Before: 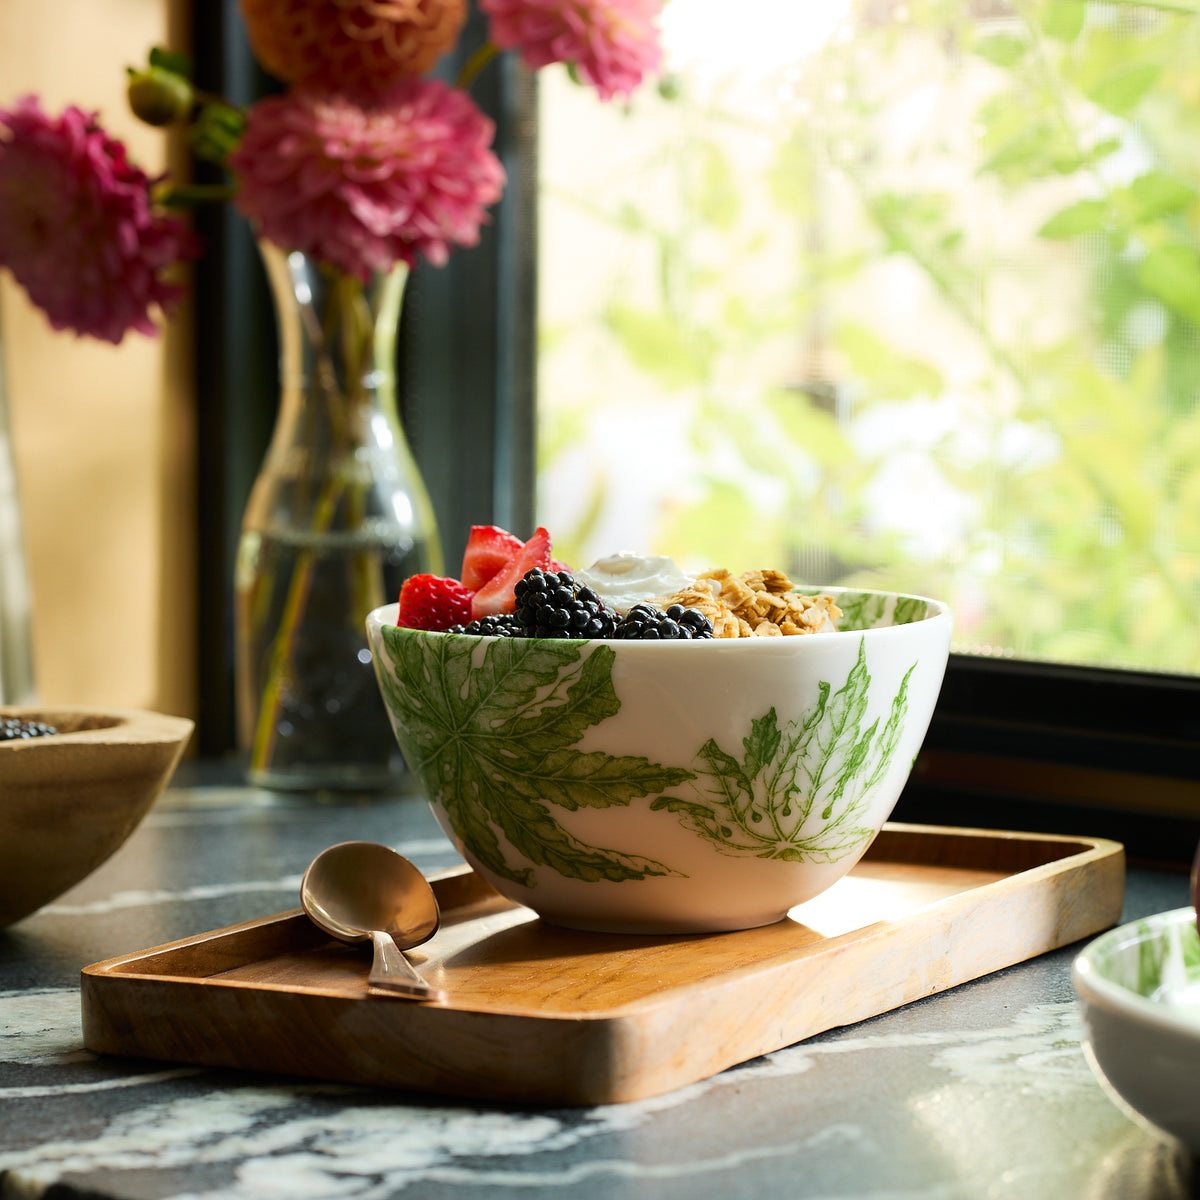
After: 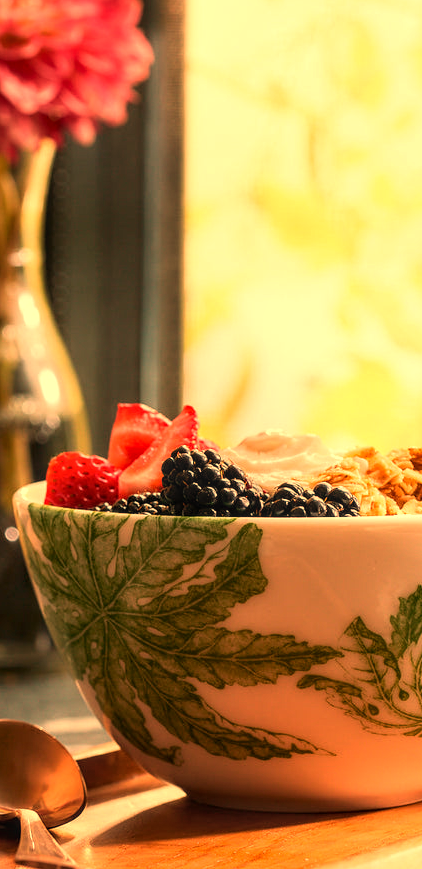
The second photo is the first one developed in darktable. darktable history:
local contrast: on, module defaults
tone equalizer: -7 EV 0.13 EV, smoothing diameter 25%, edges refinement/feathering 10, preserve details guided filter
crop and rotate: left 29.476%, top 10.214%, right 35.32%, bottom 17.333%
white balance: red 1.467, blue 0.684
